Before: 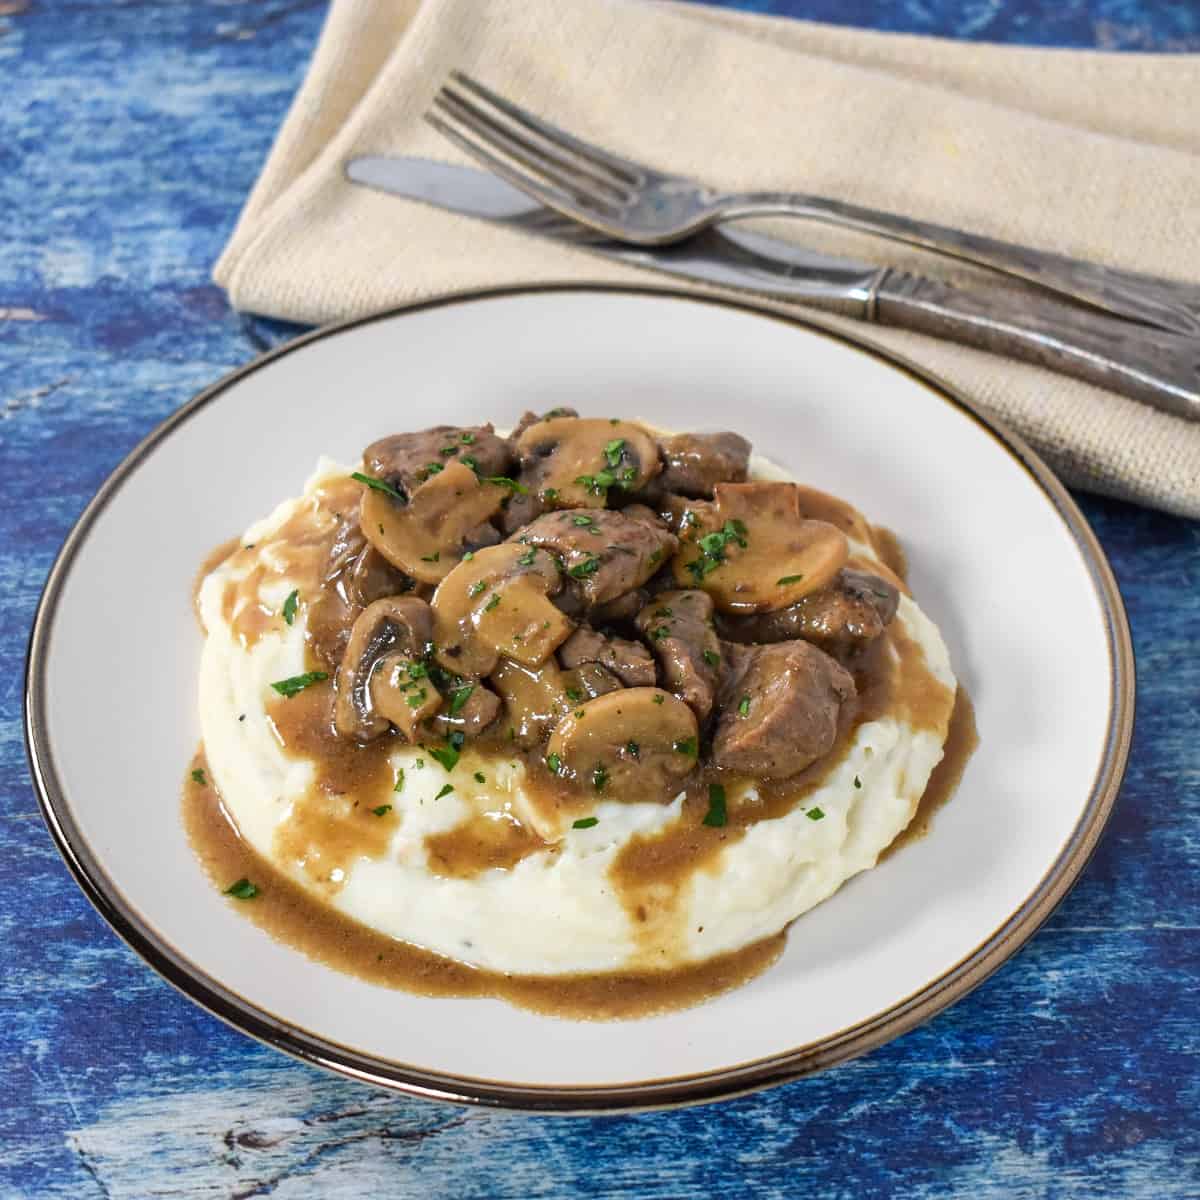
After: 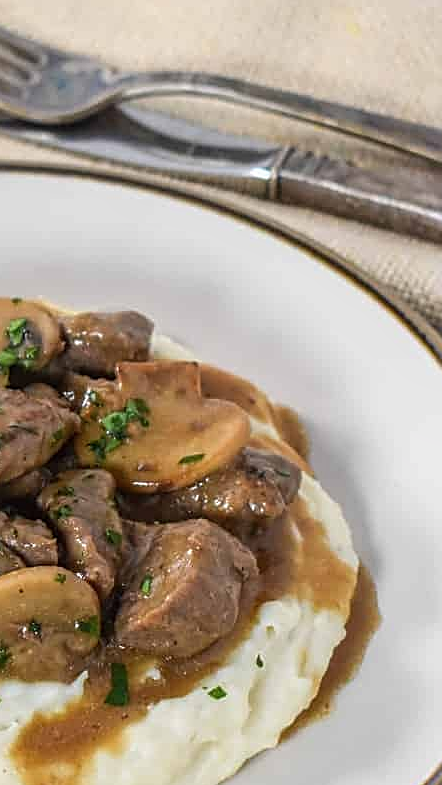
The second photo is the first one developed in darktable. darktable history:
sharpen: on, module defaults
local contrast: detail 109%
crop and rotate: left 49.841%, top 10.104%, right 13.249%, bottom 24.438%
